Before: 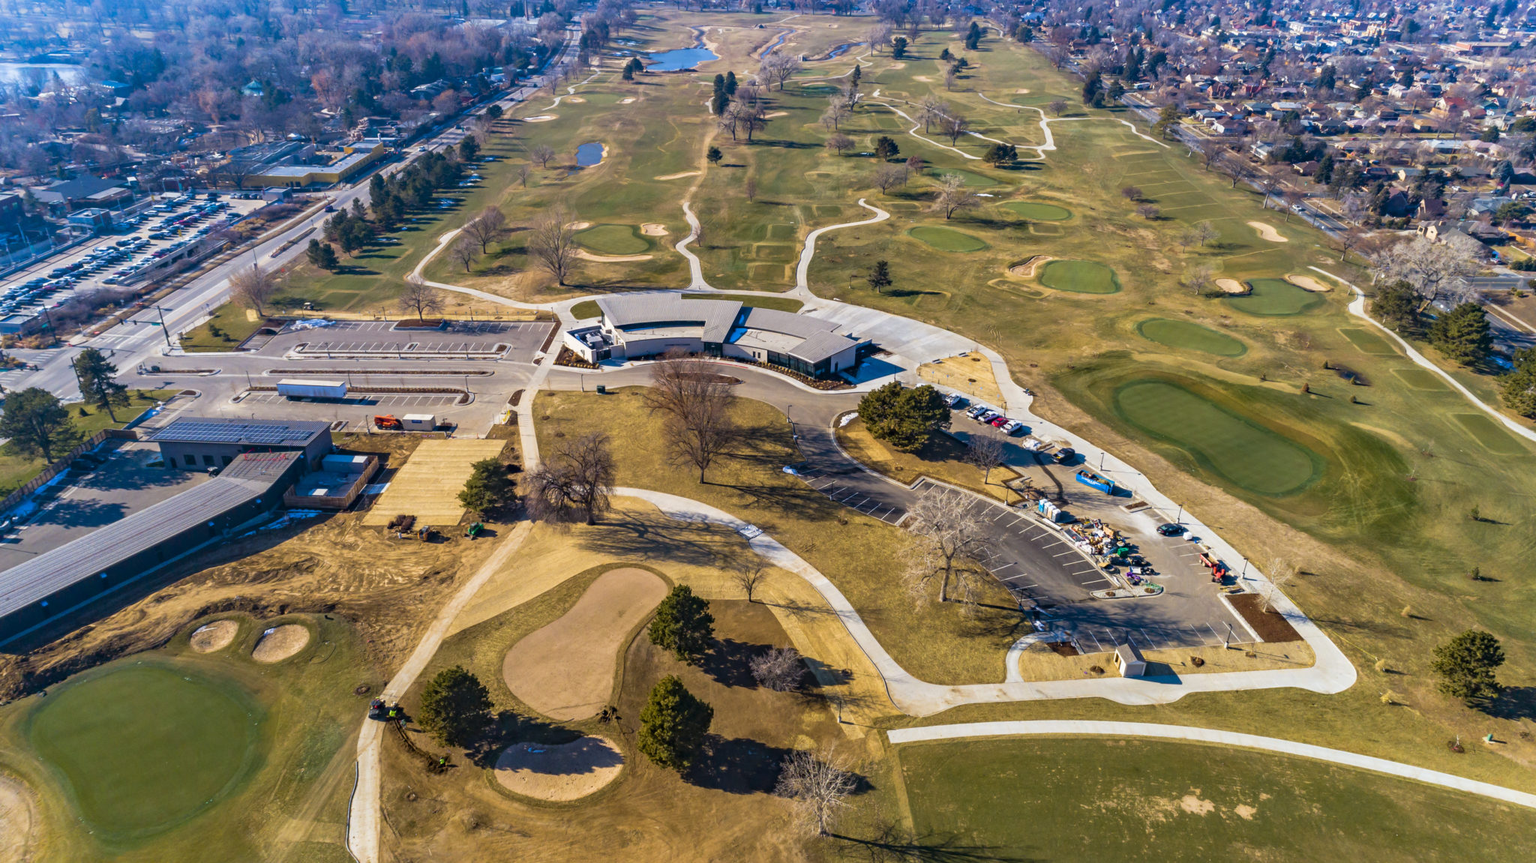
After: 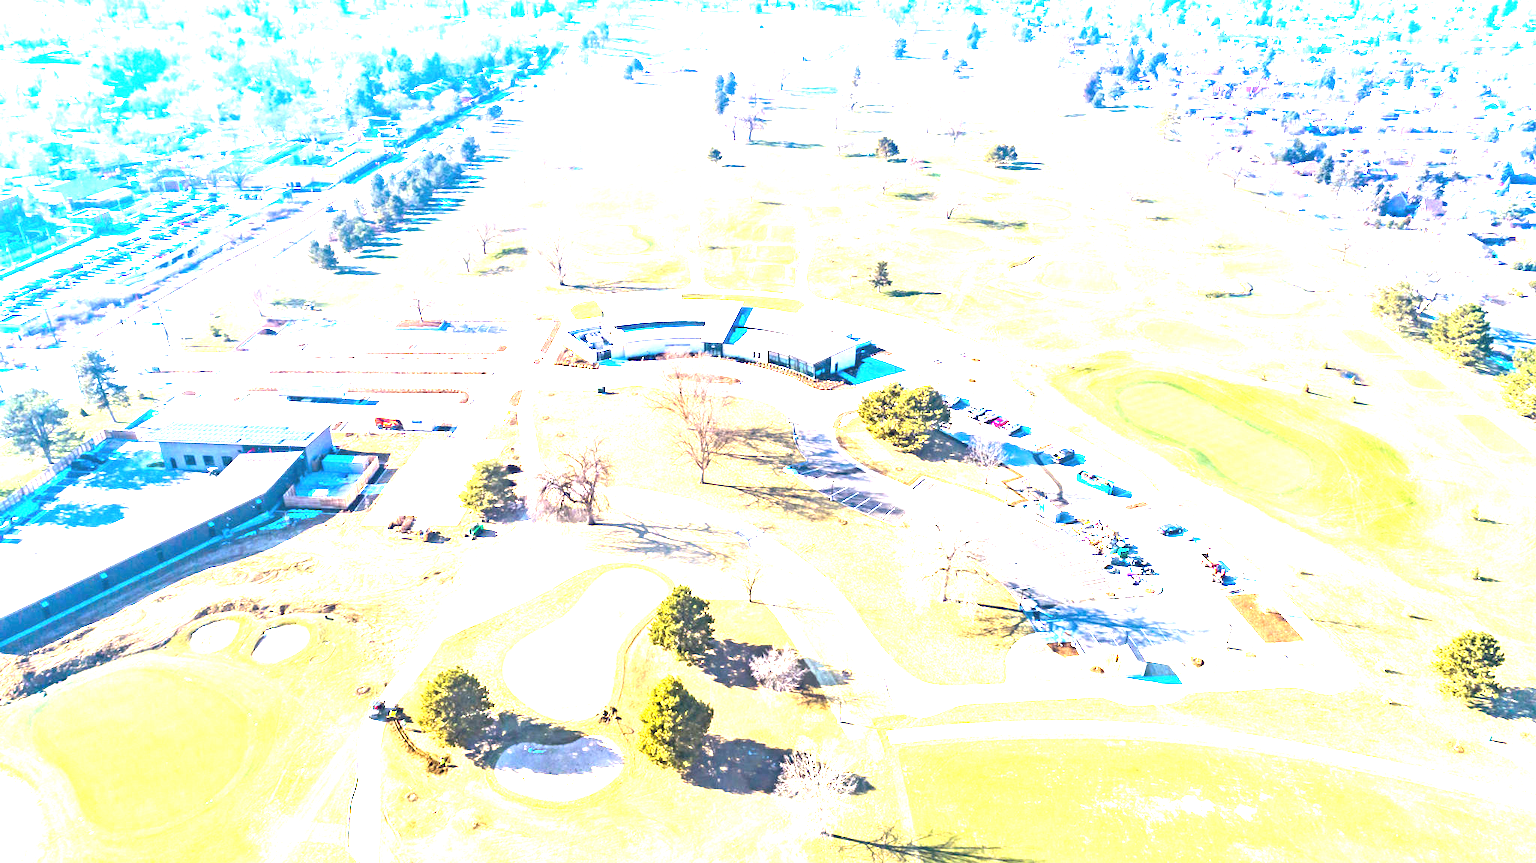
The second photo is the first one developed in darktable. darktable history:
exposure: black level correction 0, exposure 3.927 EV, compensate highlight preservation false
